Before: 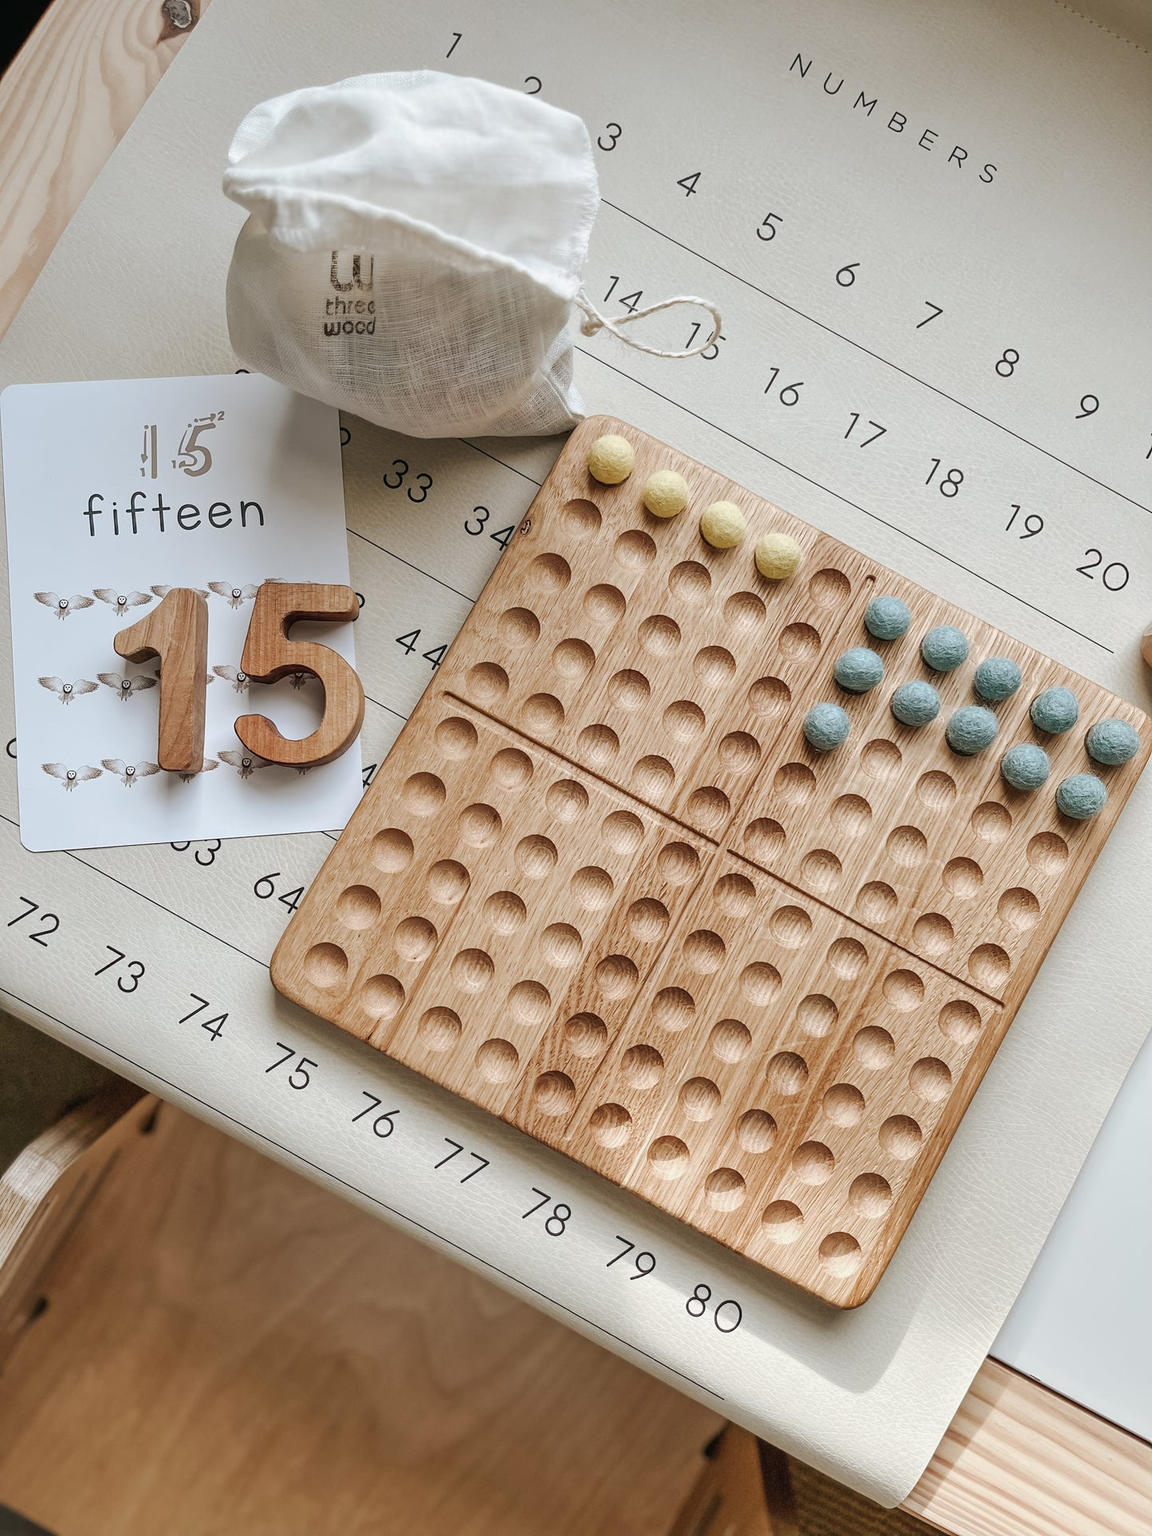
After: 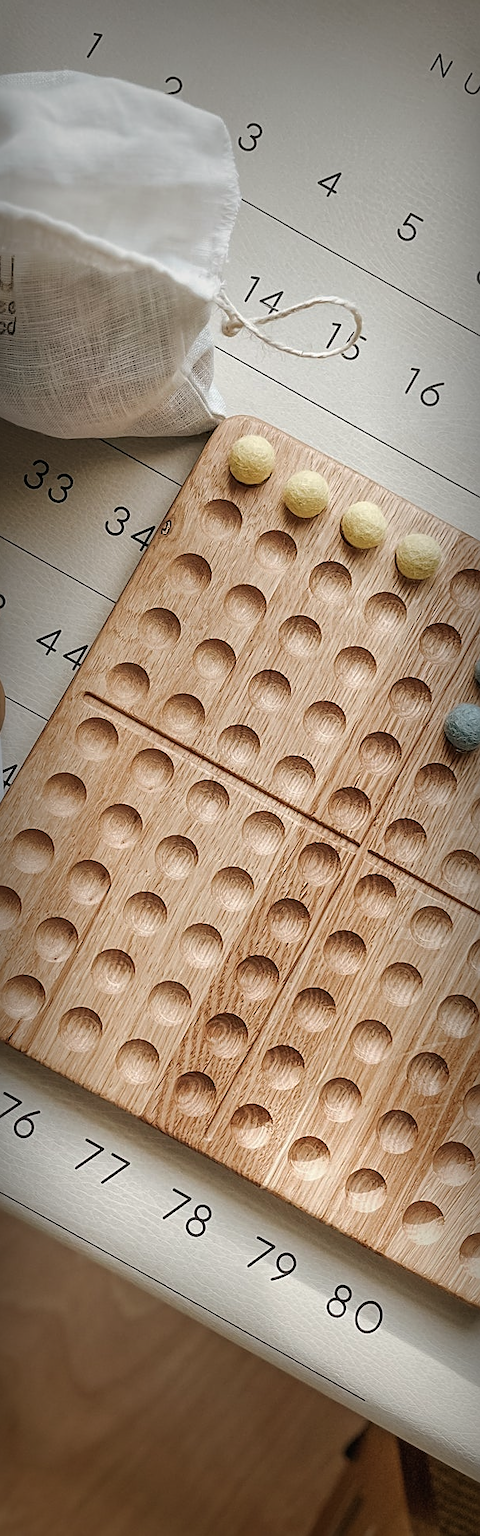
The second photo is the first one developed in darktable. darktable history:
sharpen: on, module defaults
white balance: red 1.009, blue 0.985
crop: left 31.229%, right 27.105%
rotate and perspective: crop left 0, crop top 0
vignetting: fall-off start 53.2%, brightness -0.594, saturation 0, automatic ratio true, width/height ratio 1.313, shape 0.22, unbound false
